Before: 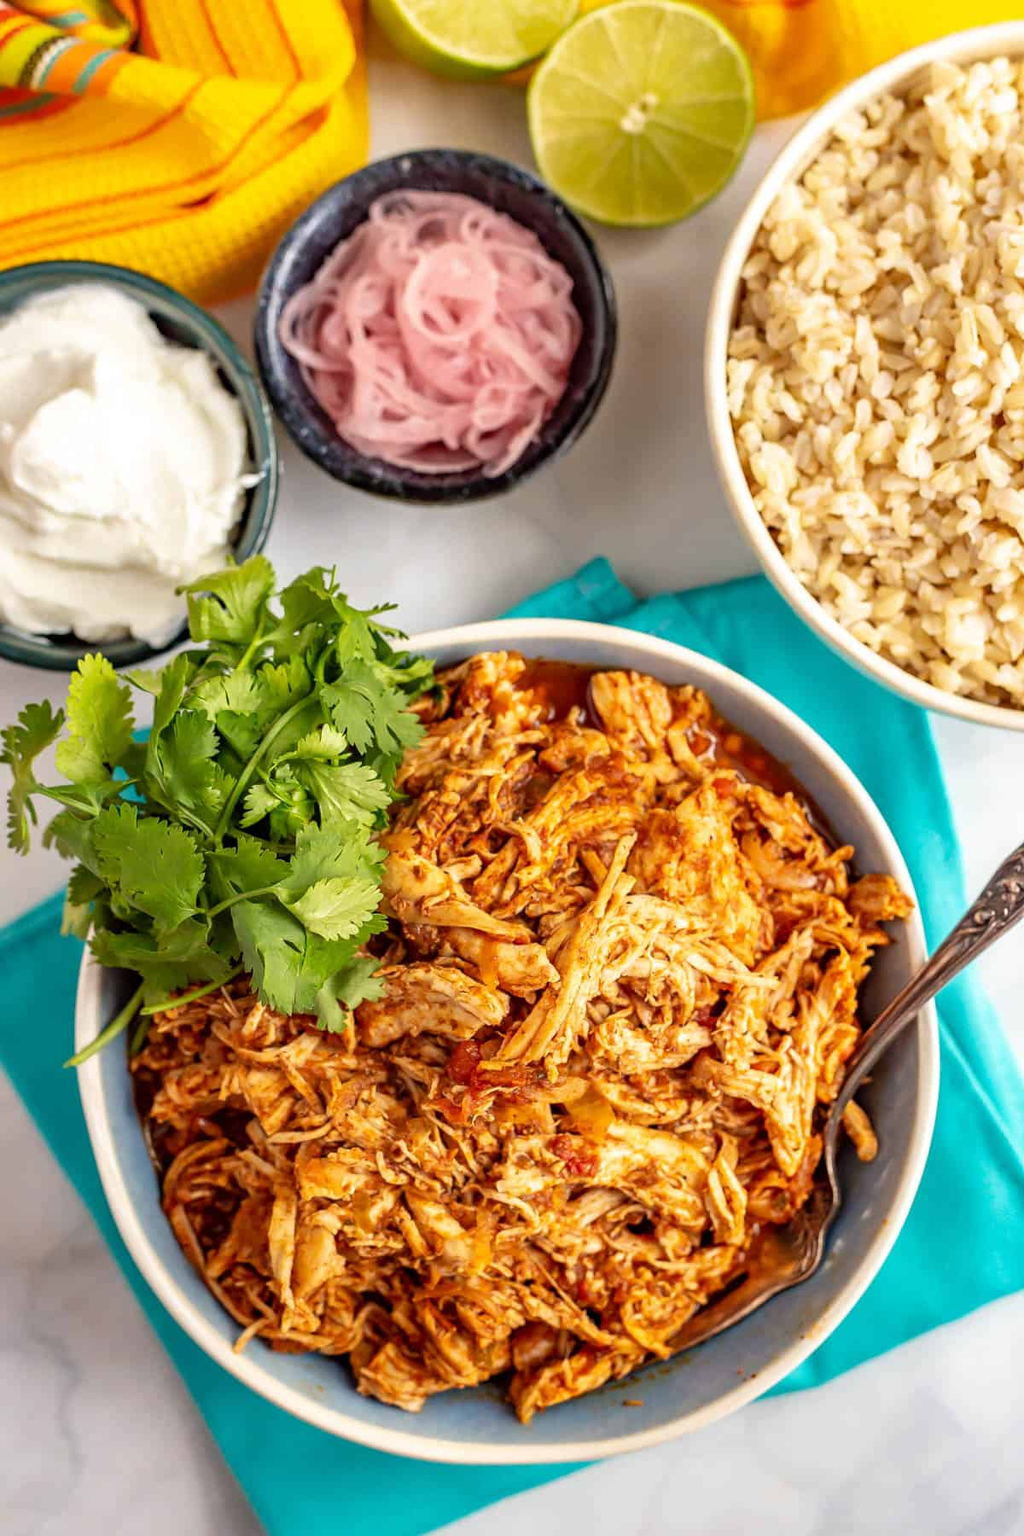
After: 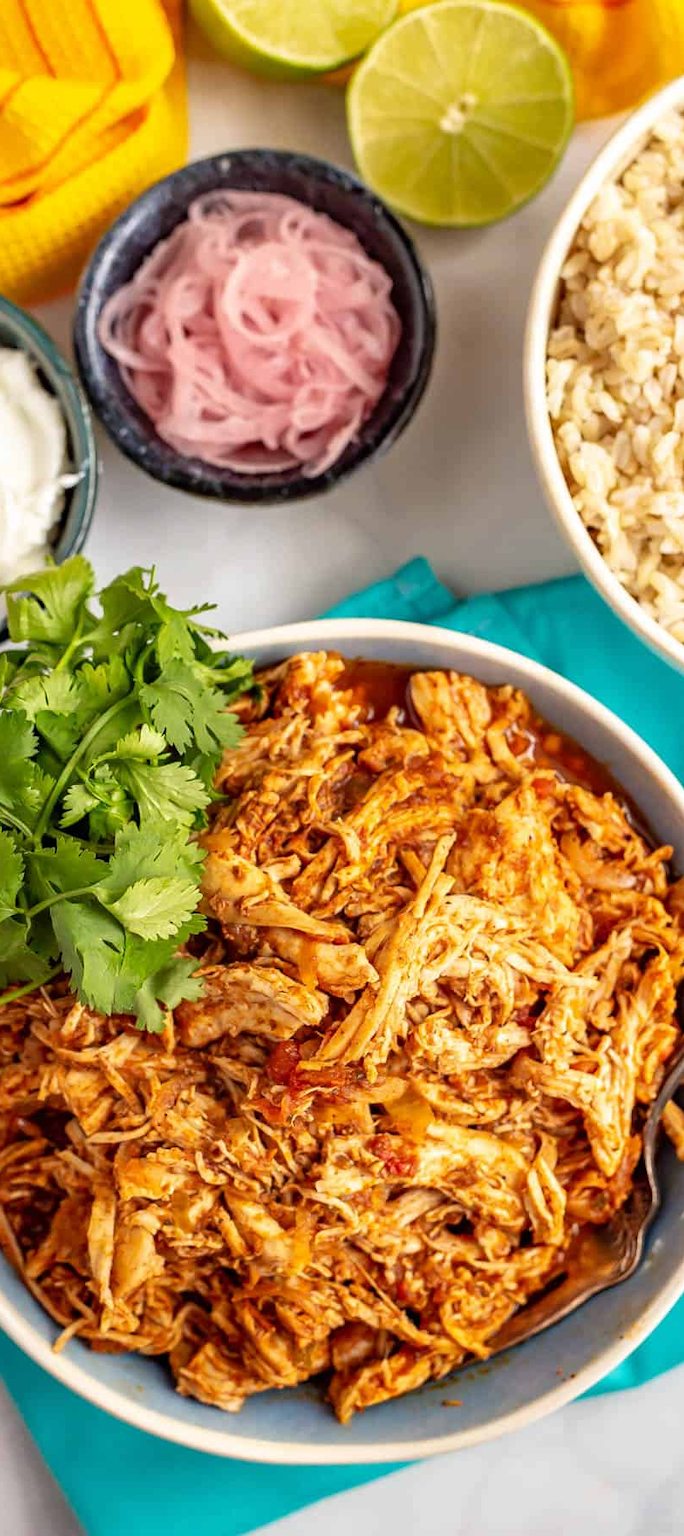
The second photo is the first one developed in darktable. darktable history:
rgb curve: mode RGB, independent channels
crop and rotate: left 17.732%, right 15.423%
